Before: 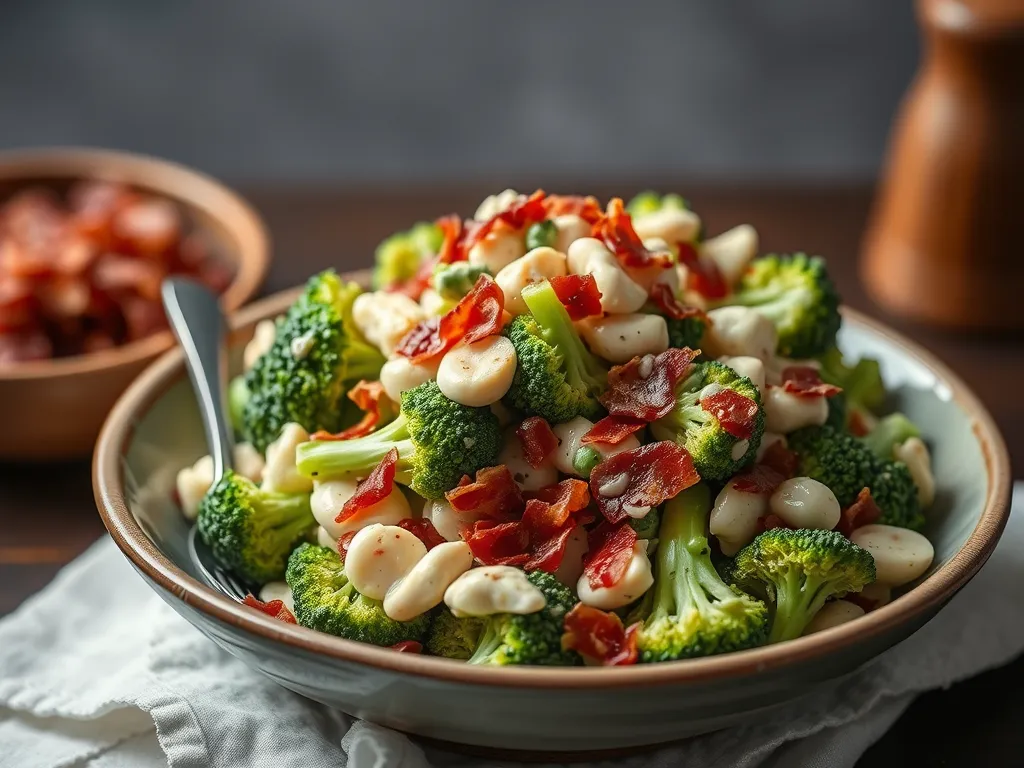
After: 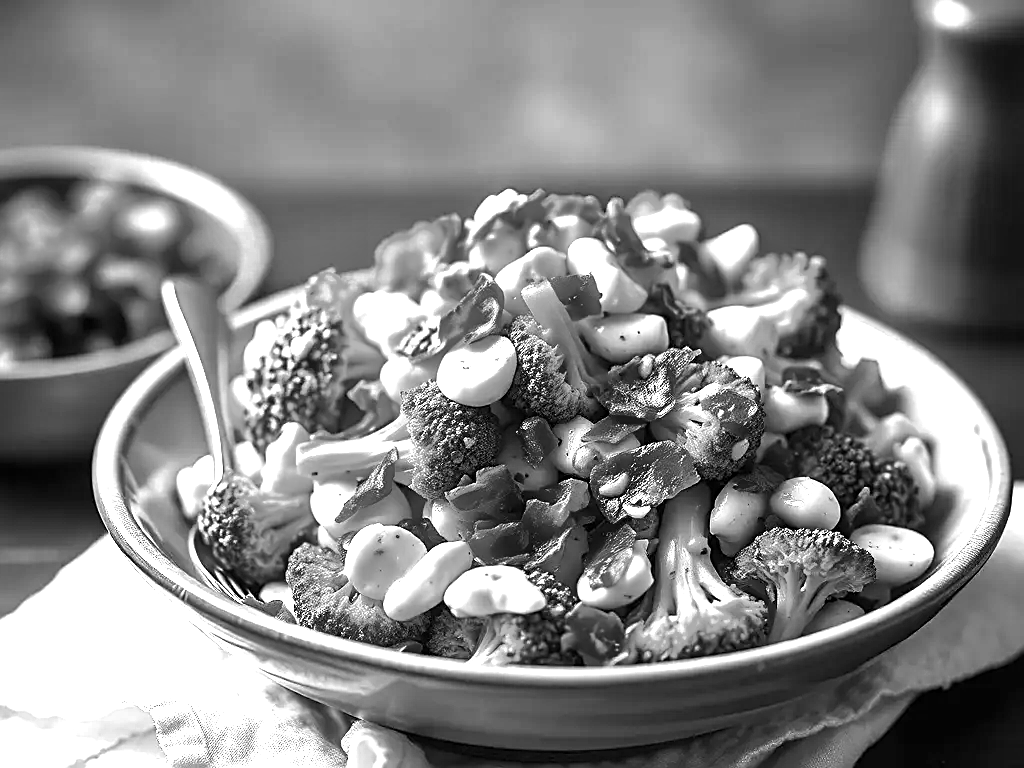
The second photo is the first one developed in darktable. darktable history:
monochrome: a -4.13, b 5.16, size 1
levels: levels [0.012, 0.367, 0.697]
color balance rgb: linear chroma grading › global chroma 25%, perceptual saturation grading › global saturation 40%, perceptual brilliance grading › global brilliance 30%, global vibrance 40%
sharpen: on, module defaults
